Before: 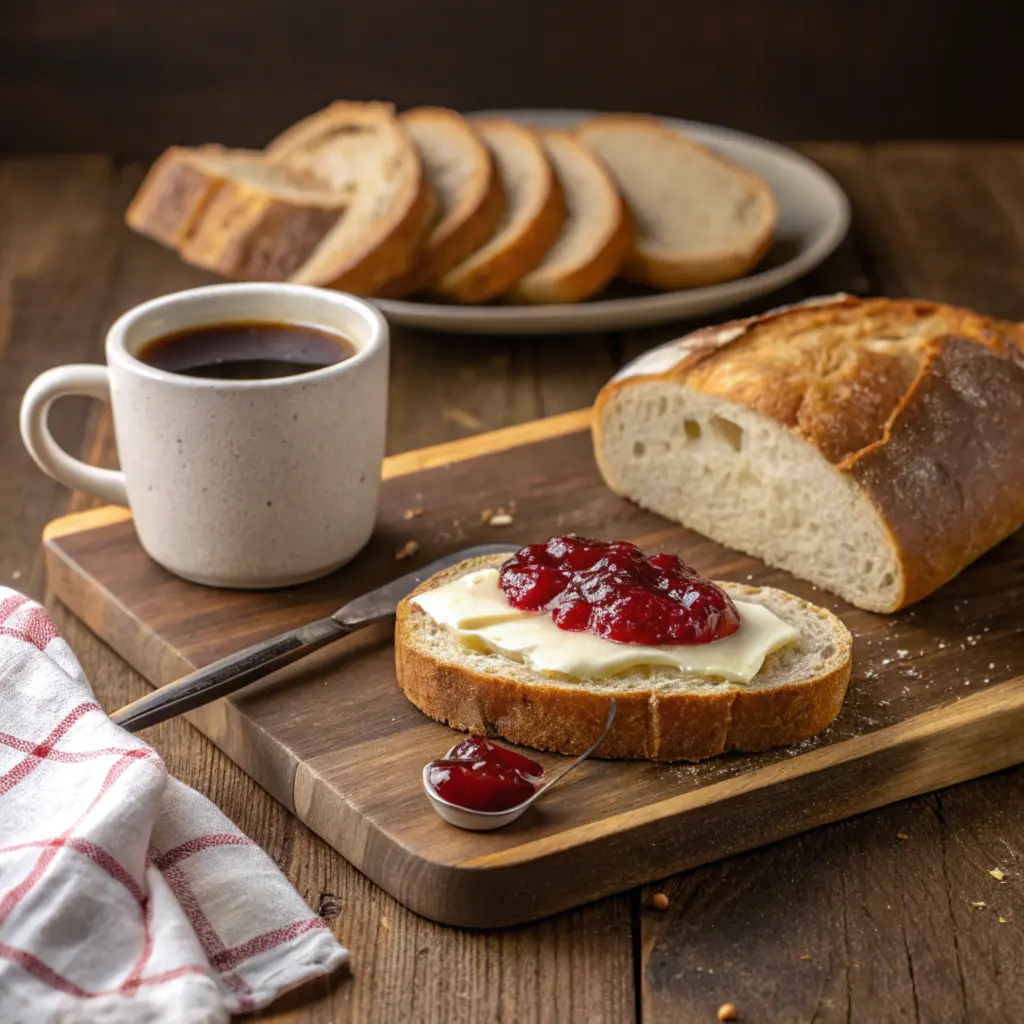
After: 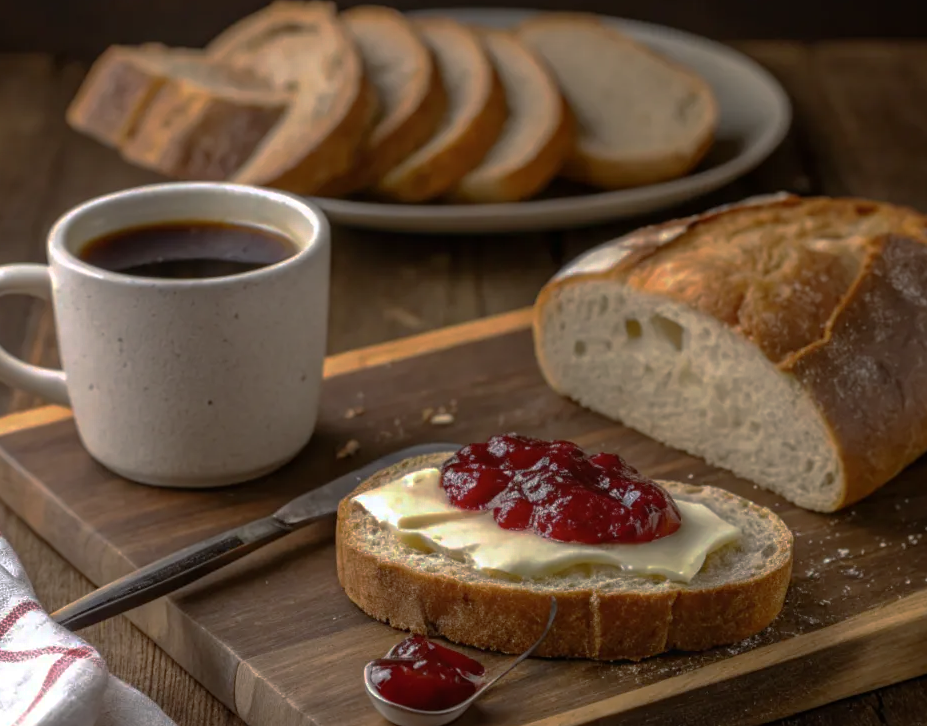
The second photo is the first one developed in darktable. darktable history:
crop: left 5.824%, top 9.949%, right 3.571%, bottom 19.1%
base curve: curves: ch0 [(0, 0) (0.826, 0.587) (1, 1)], exposure shift 0.567, preserve colors none
